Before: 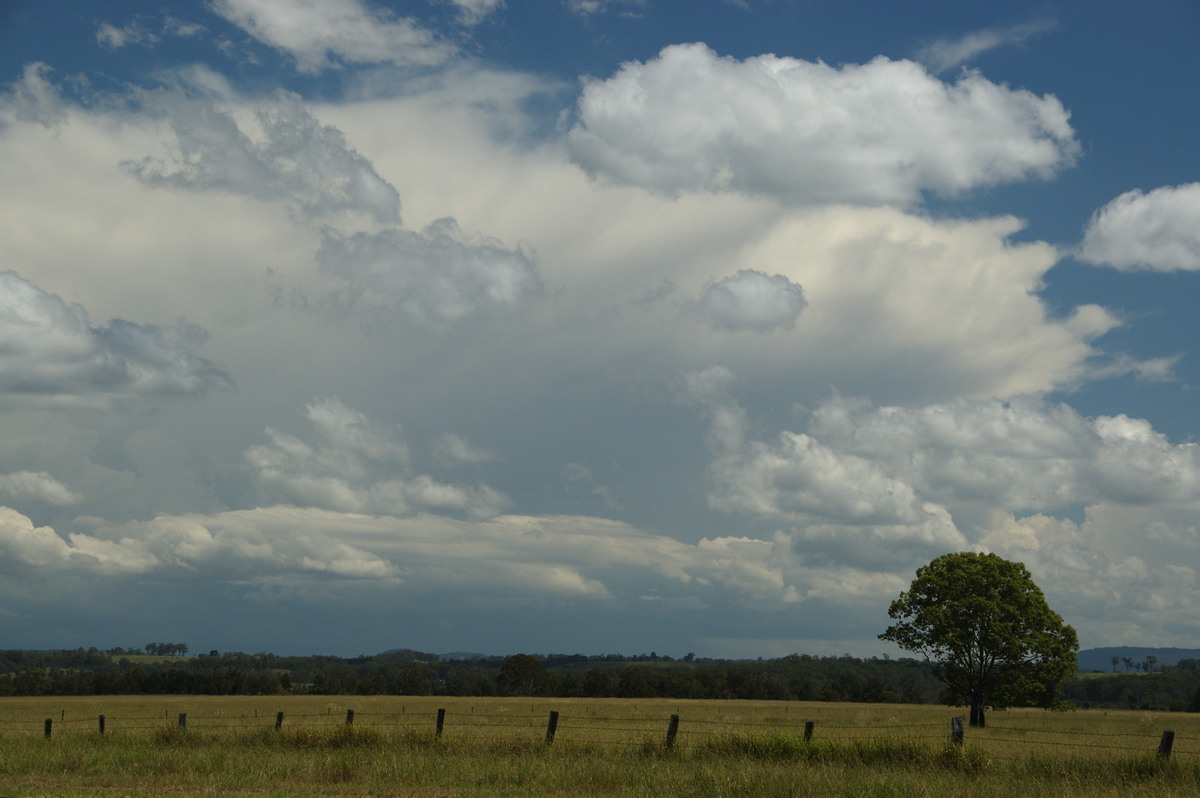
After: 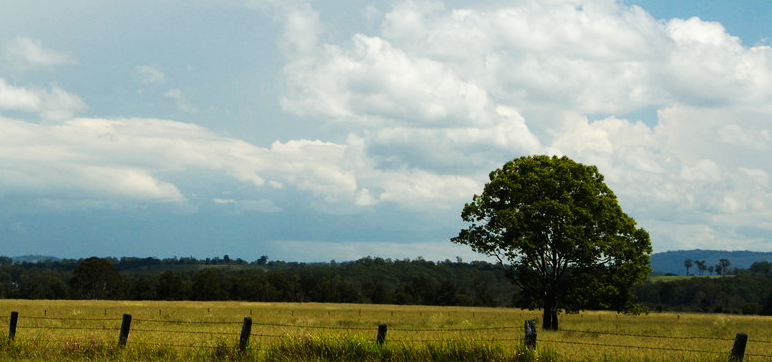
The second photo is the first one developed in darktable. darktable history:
crop and rotate: left 35.629%, top 49.787%, bottom 4.772%
exposure: compensate highlight preservation false
base curve: curves: ch0 [(0, 0) (0.007, 0.004) (0.027, 0.03) (0.046, 0.07) (0.207, 0.54) (0.442, 0.872) (0.673, 0.972) (1, 1)], preserve colors none
